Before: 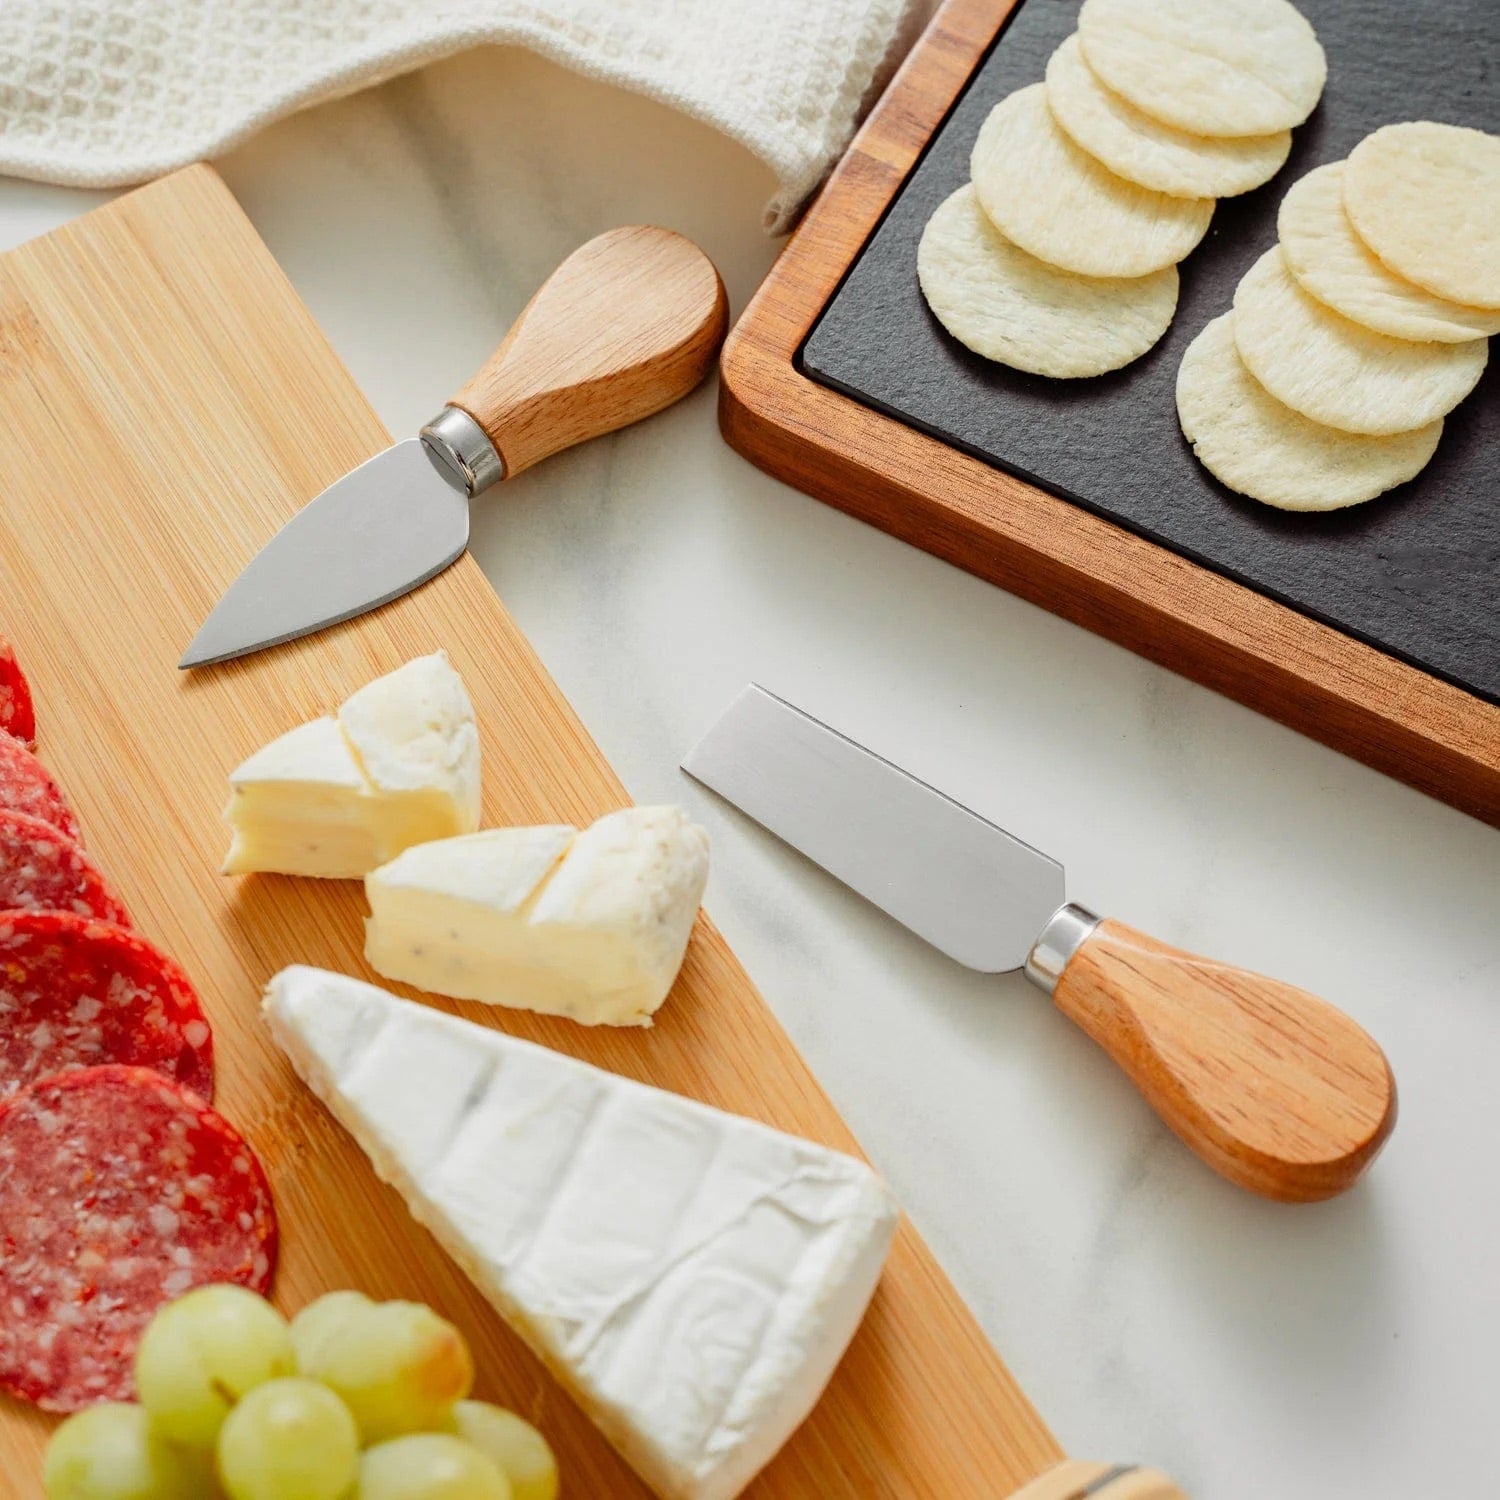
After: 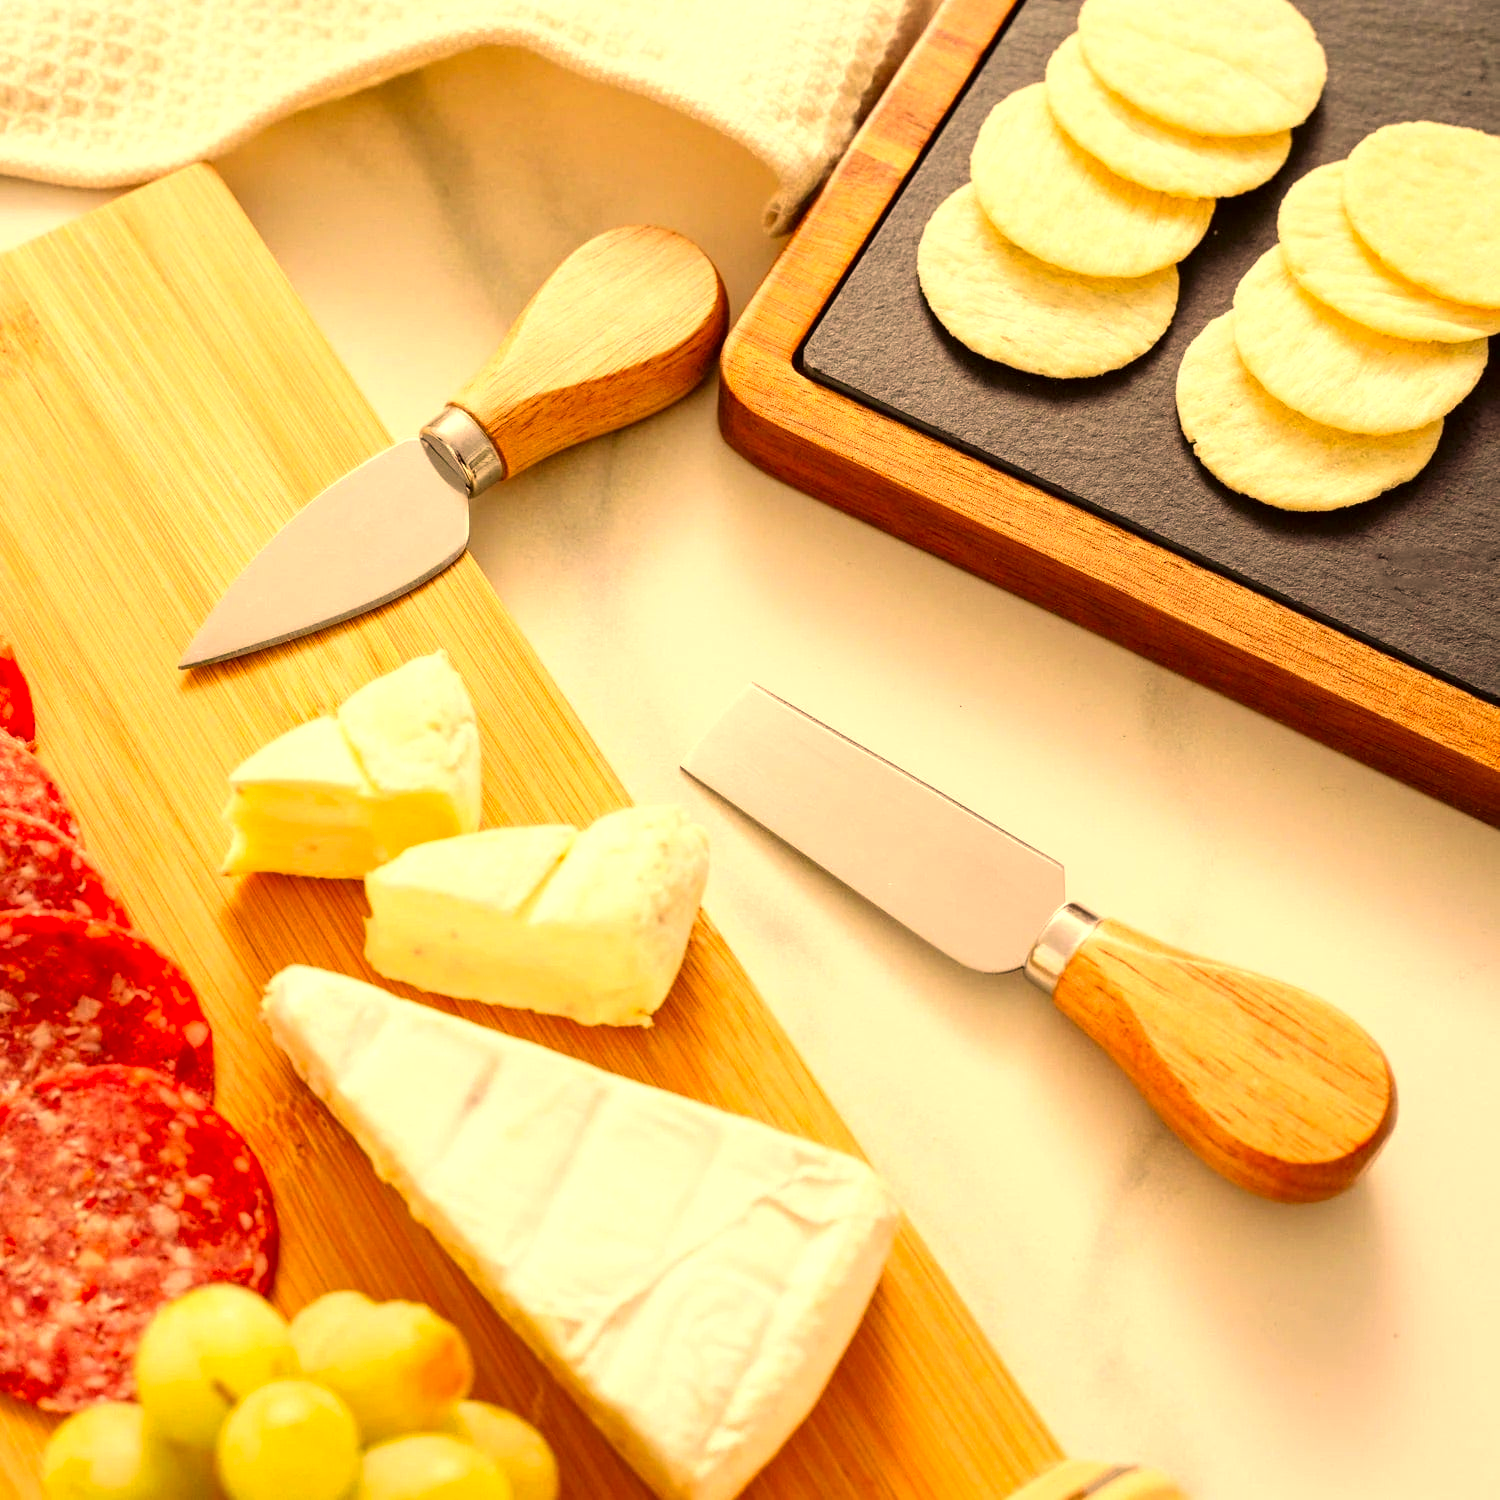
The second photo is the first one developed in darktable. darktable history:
shadows and highlights: shadows 3.78, highlights -17.55, soften with gaussian
color correction: highlights a* 18.67, highlights b* 35.87, shadows a* 1.25, shadows b* 6.8, saturation 1.04
exposure: black level correction 0, exposure 0.7 EV, compensate highlight preservation false
